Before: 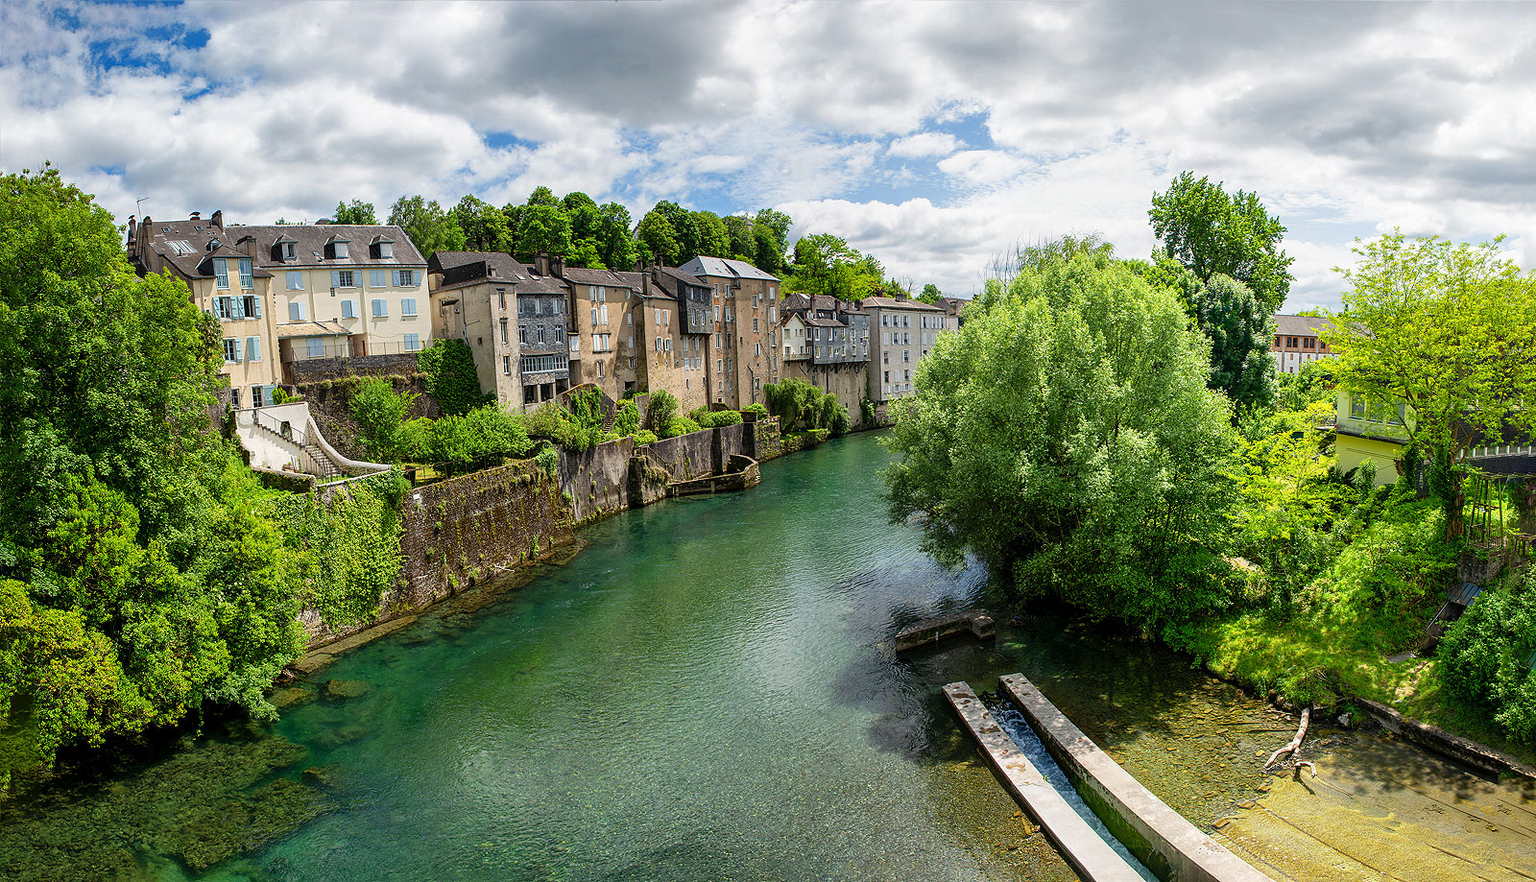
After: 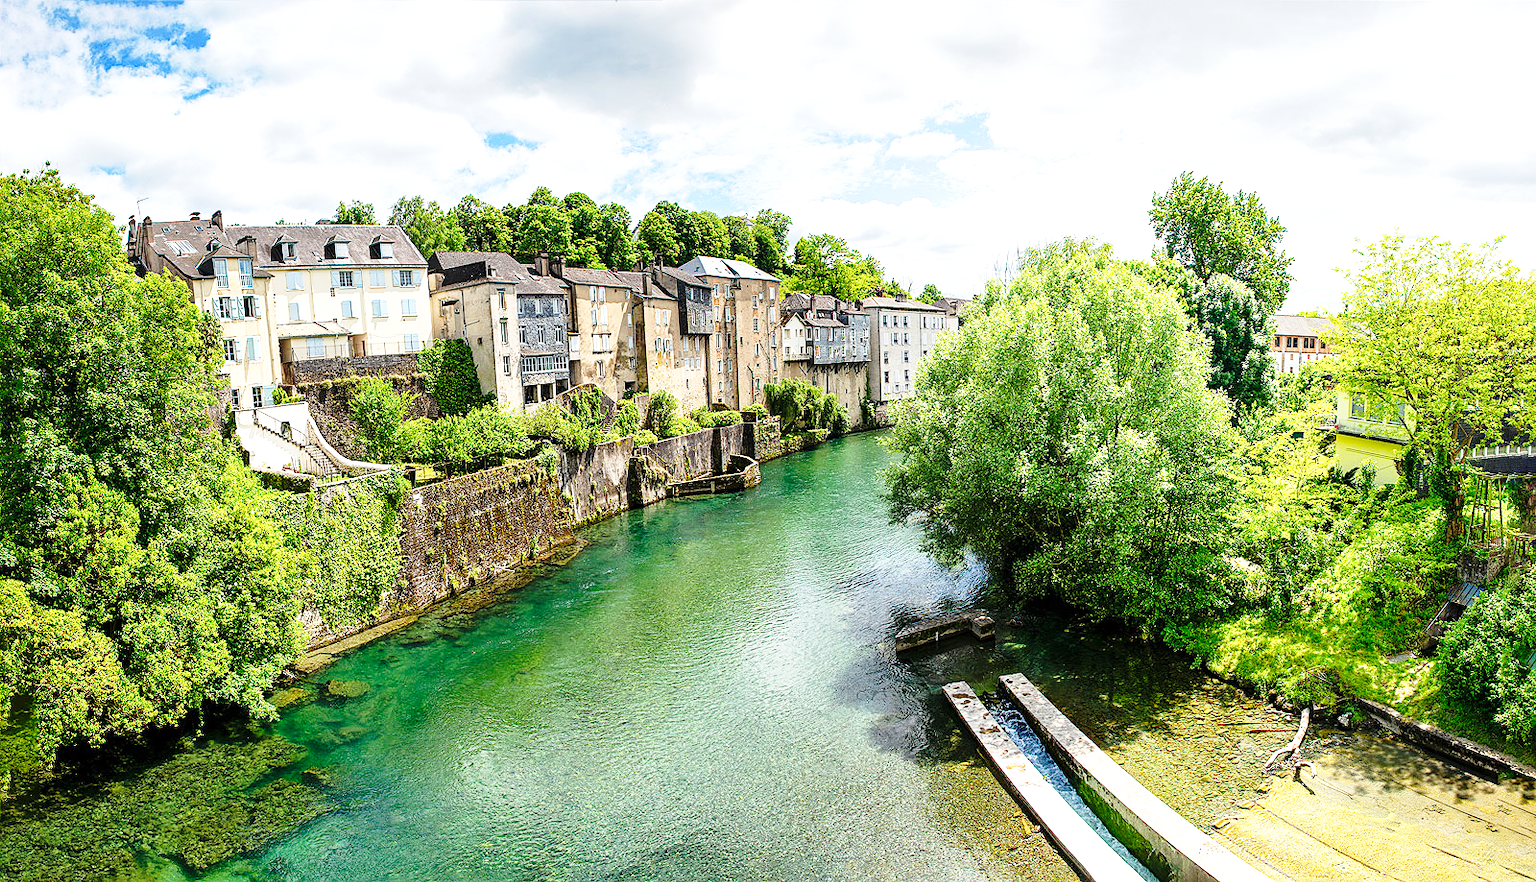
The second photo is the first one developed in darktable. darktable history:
sharpen: amount 0.202
exposure: exposure 0.609 EV, compensate highlight preservation false
base curve: curves: ch0 [(0, 0) (0.028, 0.03) (0.121, 0.232) (0.46, 0.748) (0.859, 0.968) (1, 1)], exposure shift 0.571, preserve colors none
